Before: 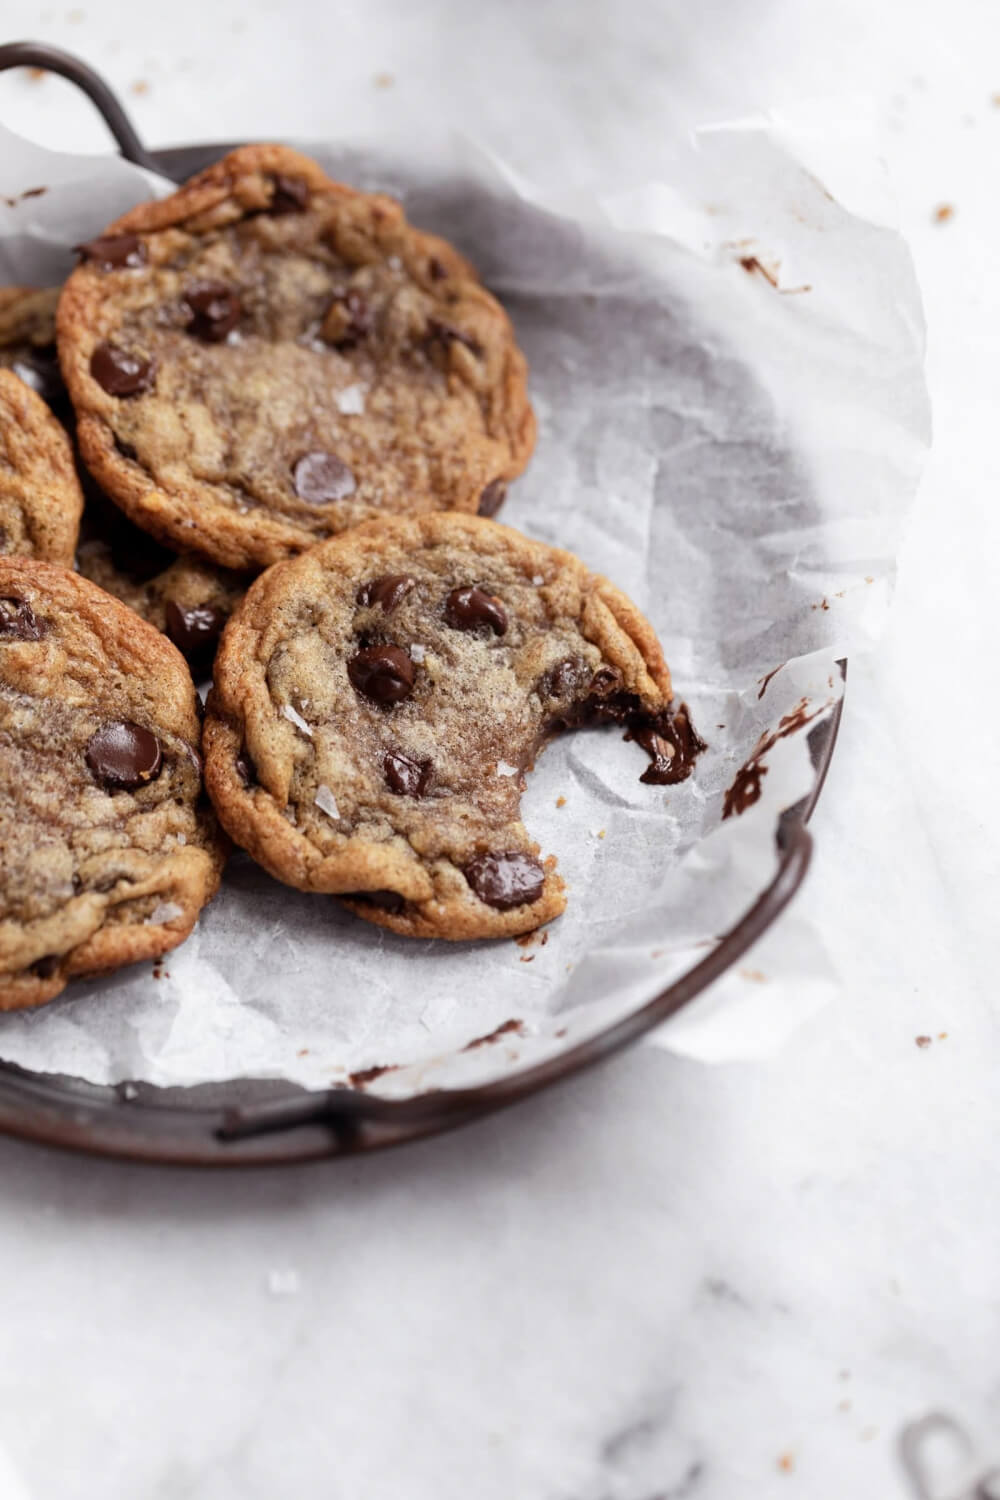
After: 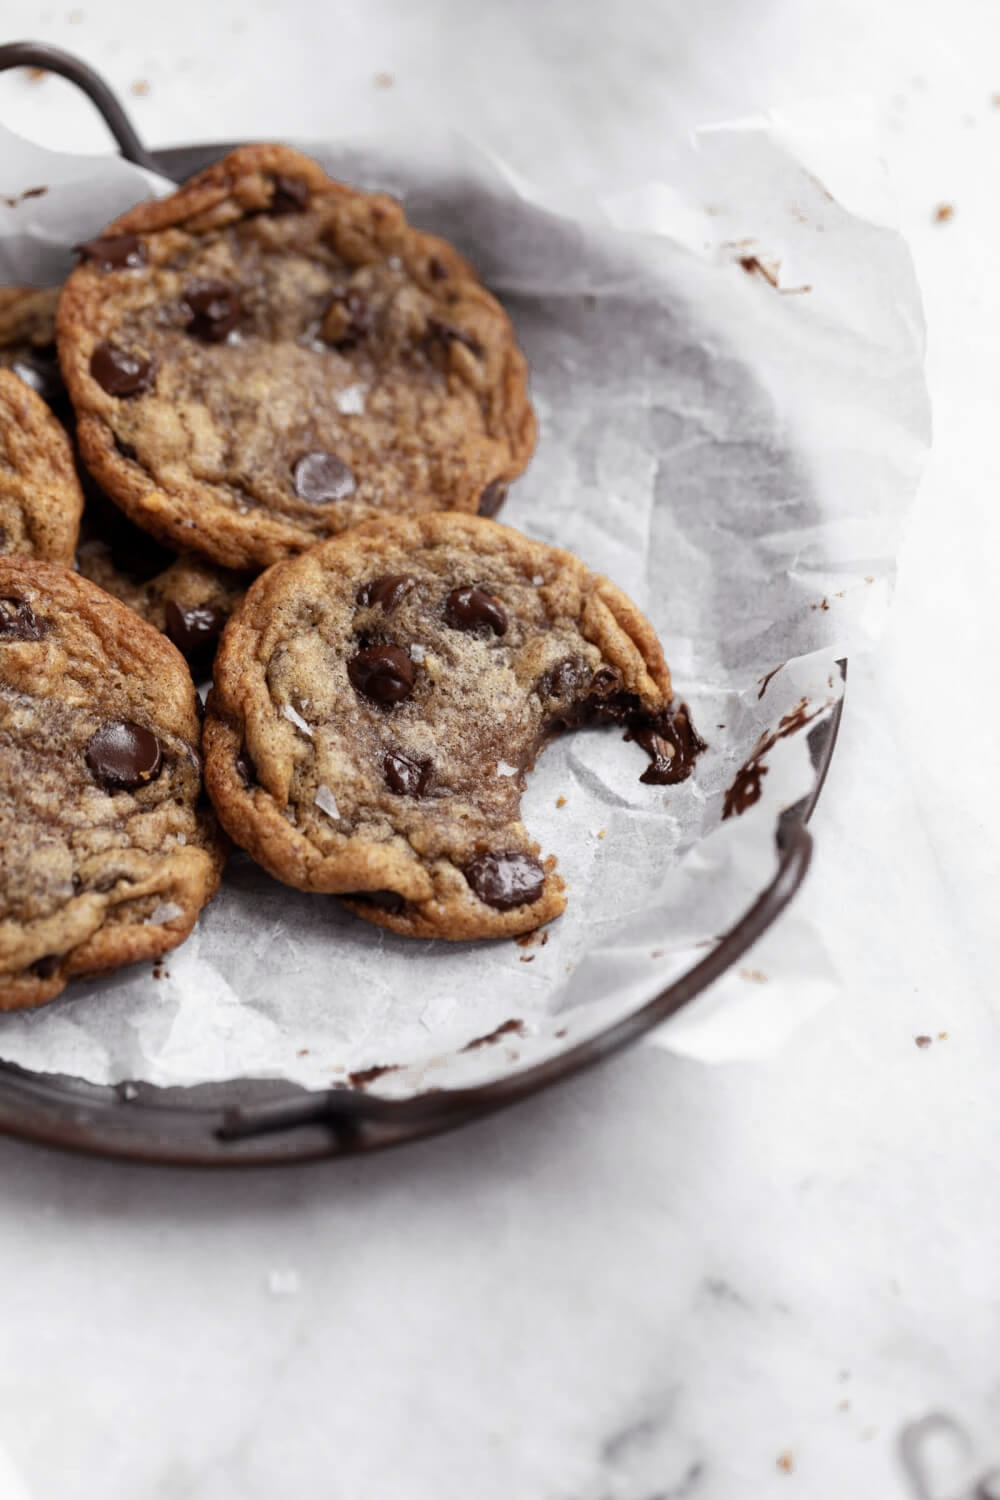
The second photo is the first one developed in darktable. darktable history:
color zones: curves: ch0 [(0.035, 0.242) (0.25, 0.5) (0.384, 0.214) (0.488, 0.255) (0.75, 0.5)]; ch1 [(0.063, 0.379) (0.25, 0.5) (0.354, 0.201) (0.489, 0.085) (0.729, 0.271)]; ch2 [(0.25, 0.5) (0.38, 0.517) (0.442, 0.51) (0.735, 0.456)]
